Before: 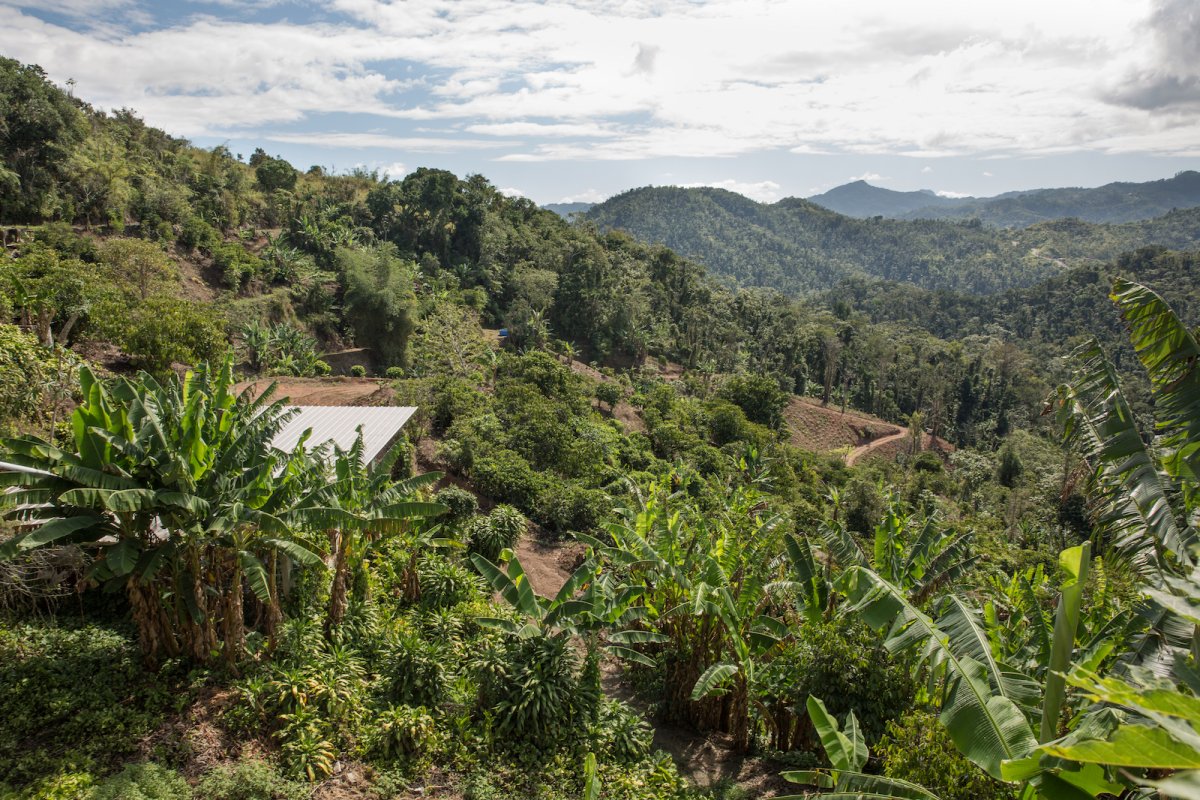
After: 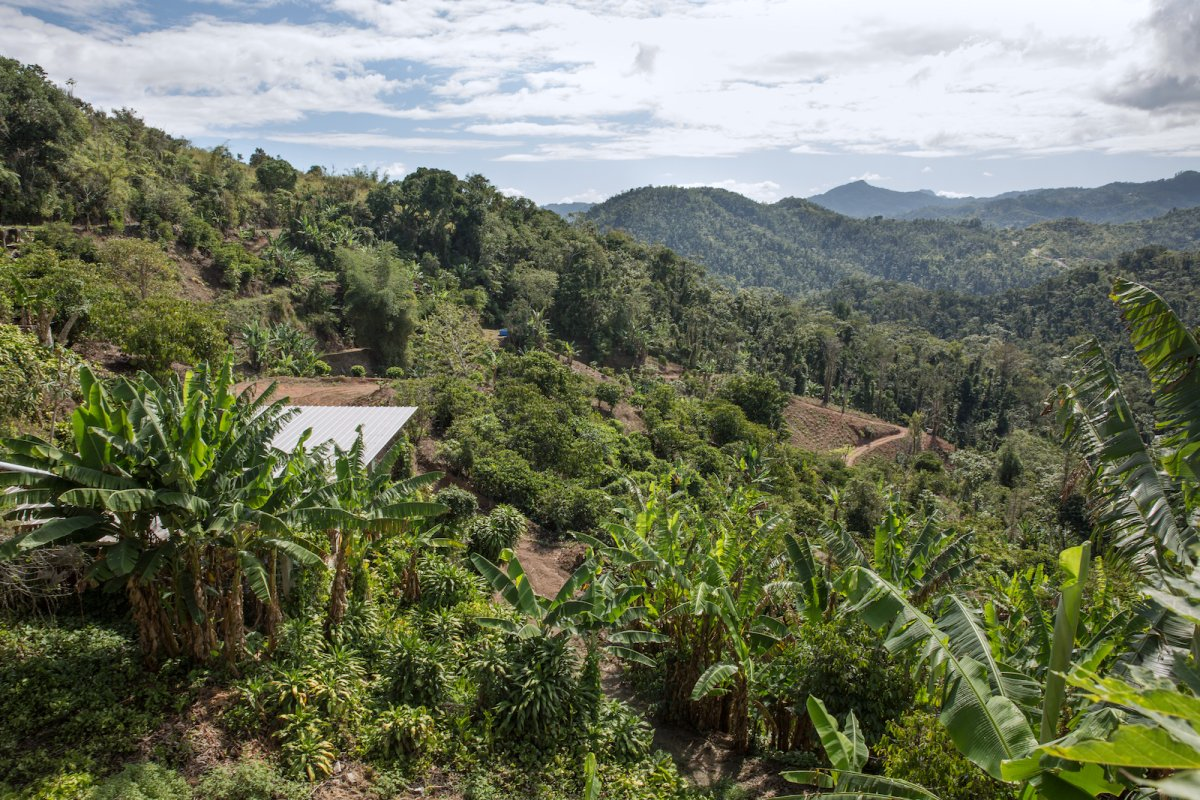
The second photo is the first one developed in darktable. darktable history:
white balance: red 0.983, blue 1.036
